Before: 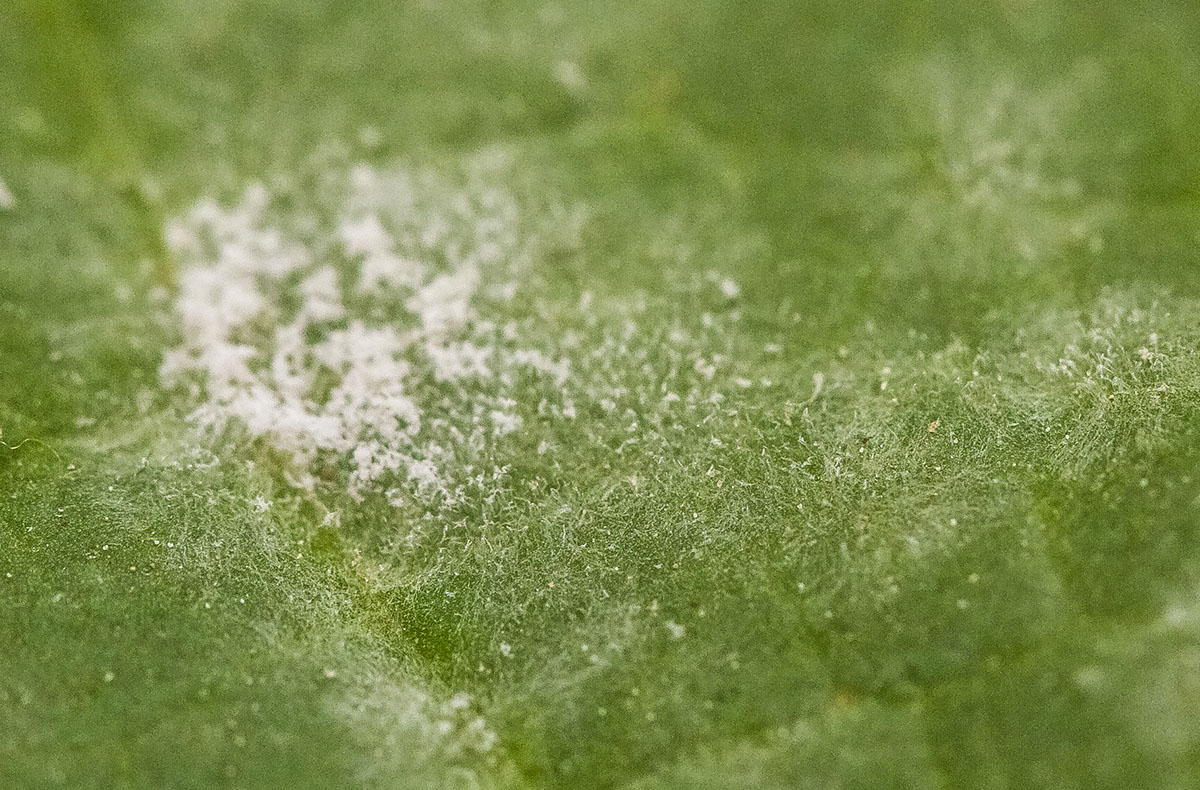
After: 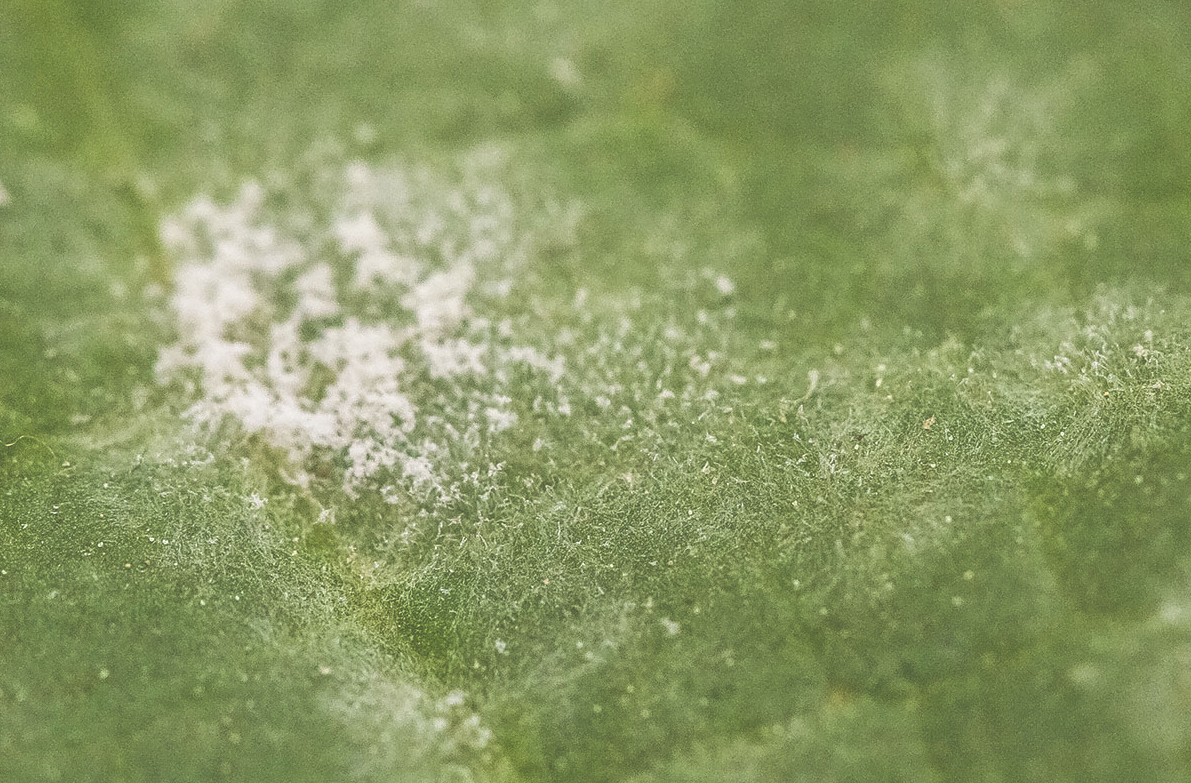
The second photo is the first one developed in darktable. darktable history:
exposure: black level correction -0.041, exposure 0.064 EV, compensate highlight preservation false
crop: left 0.434%, top 0.485%, right 0.244%, bottom 0.386%
